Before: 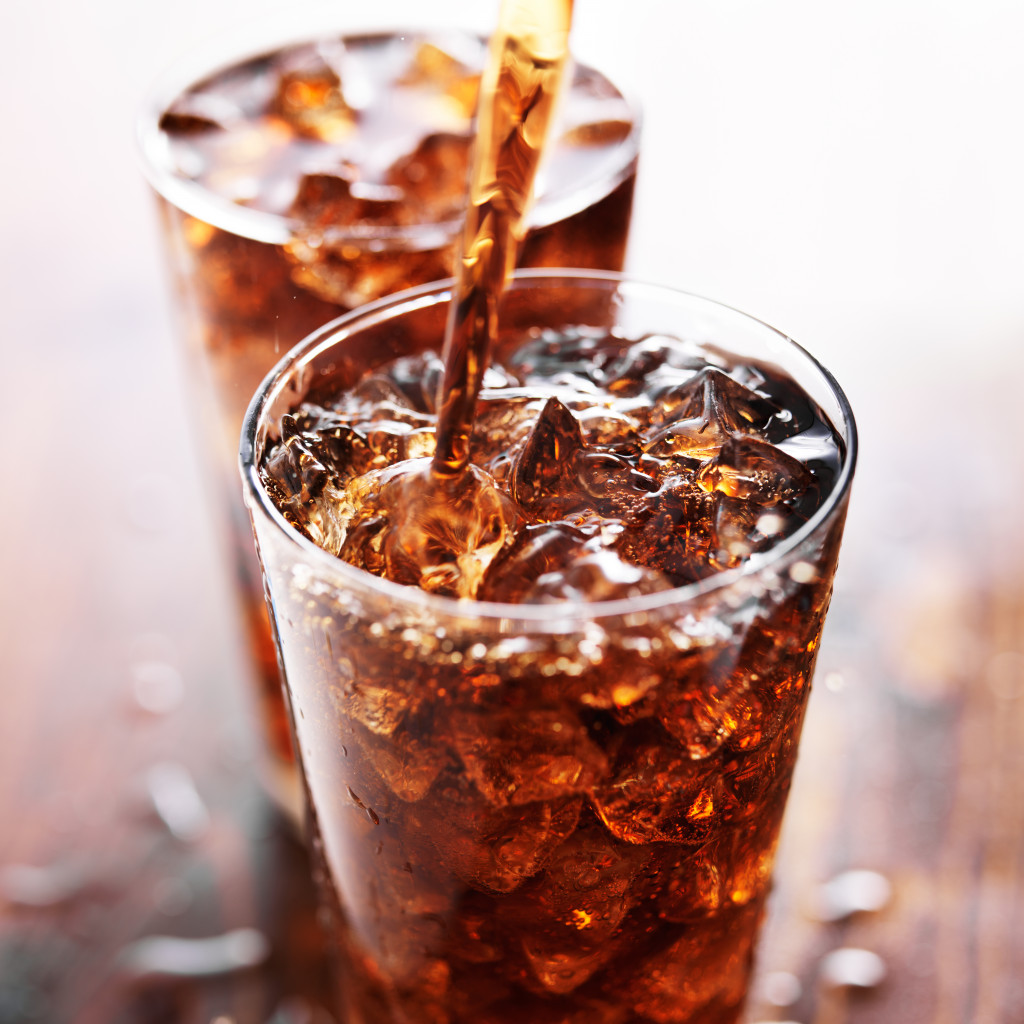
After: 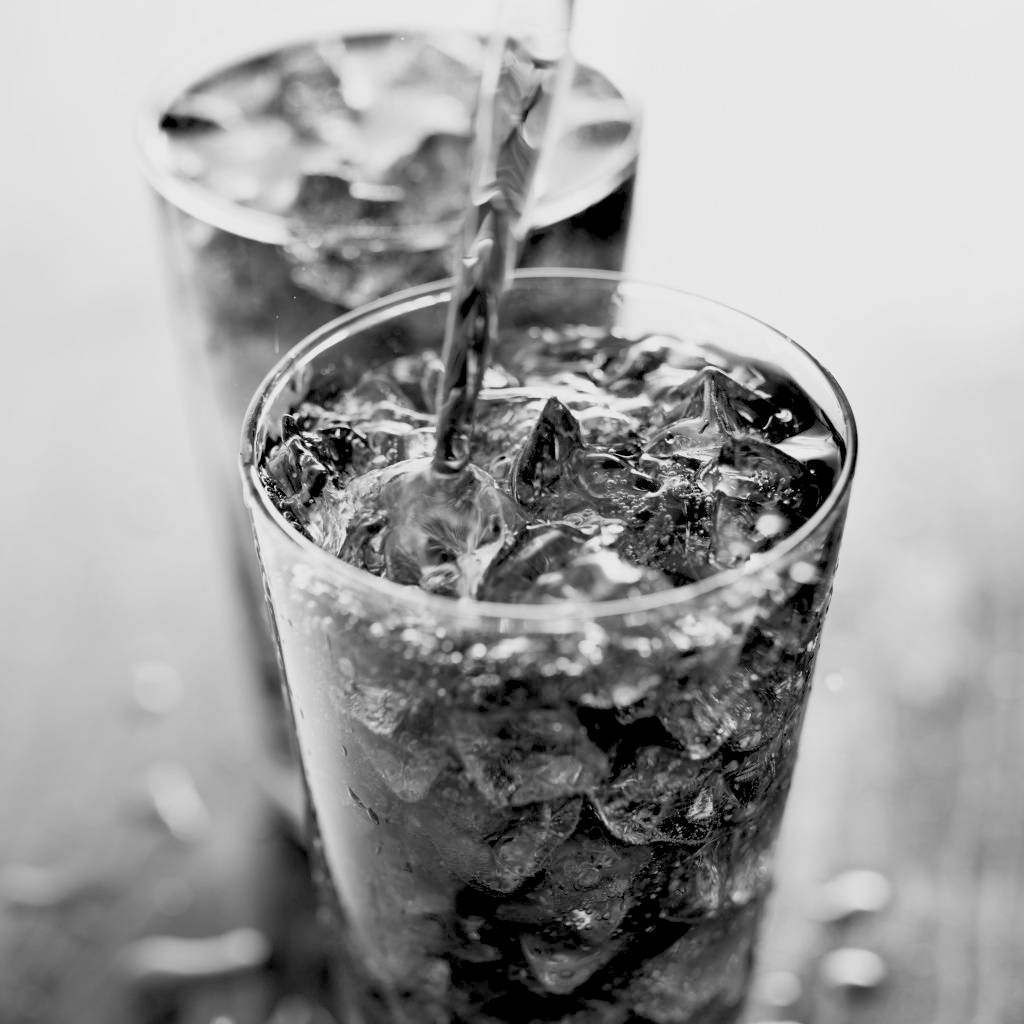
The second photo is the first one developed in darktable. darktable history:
rgb levels: preserve colors sum RGB, levels [[0.038, 0.433, 0.934], [0, 0.5, 1], [0, 0.5, 1]]
monochrome: on, module defaults
